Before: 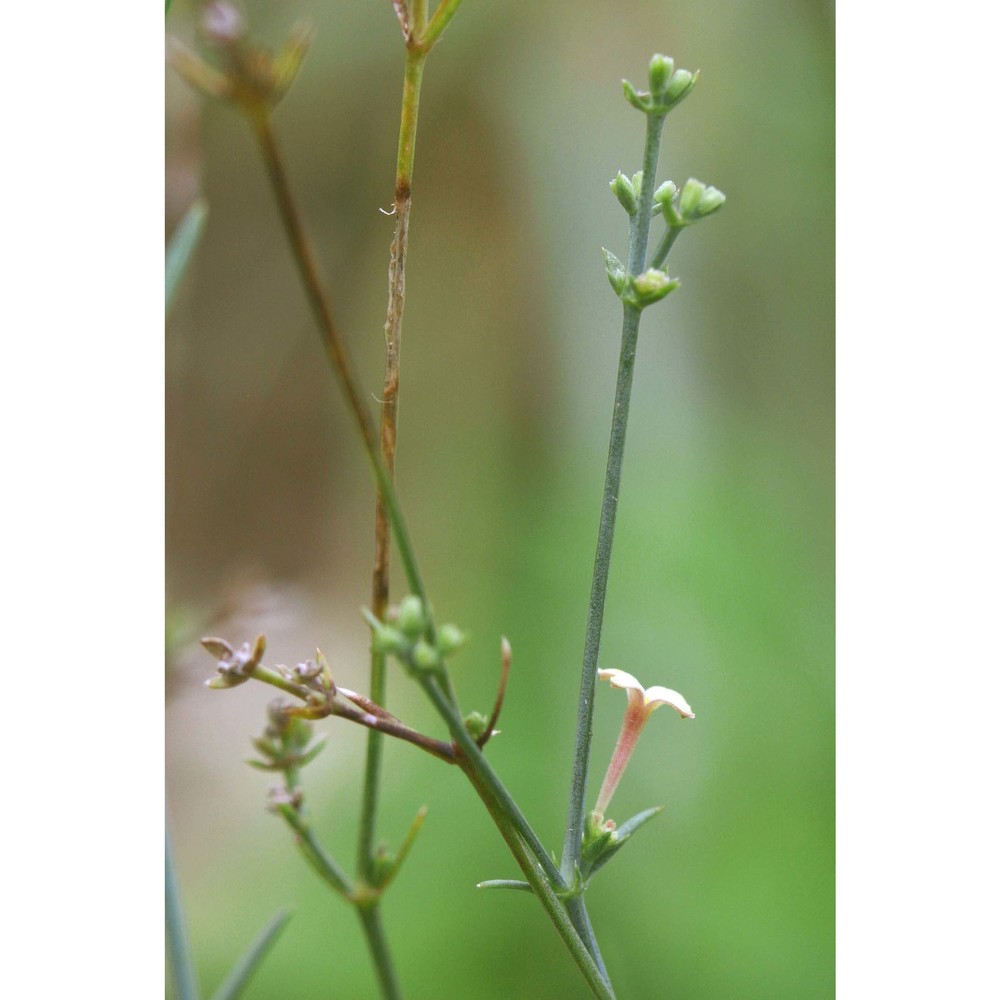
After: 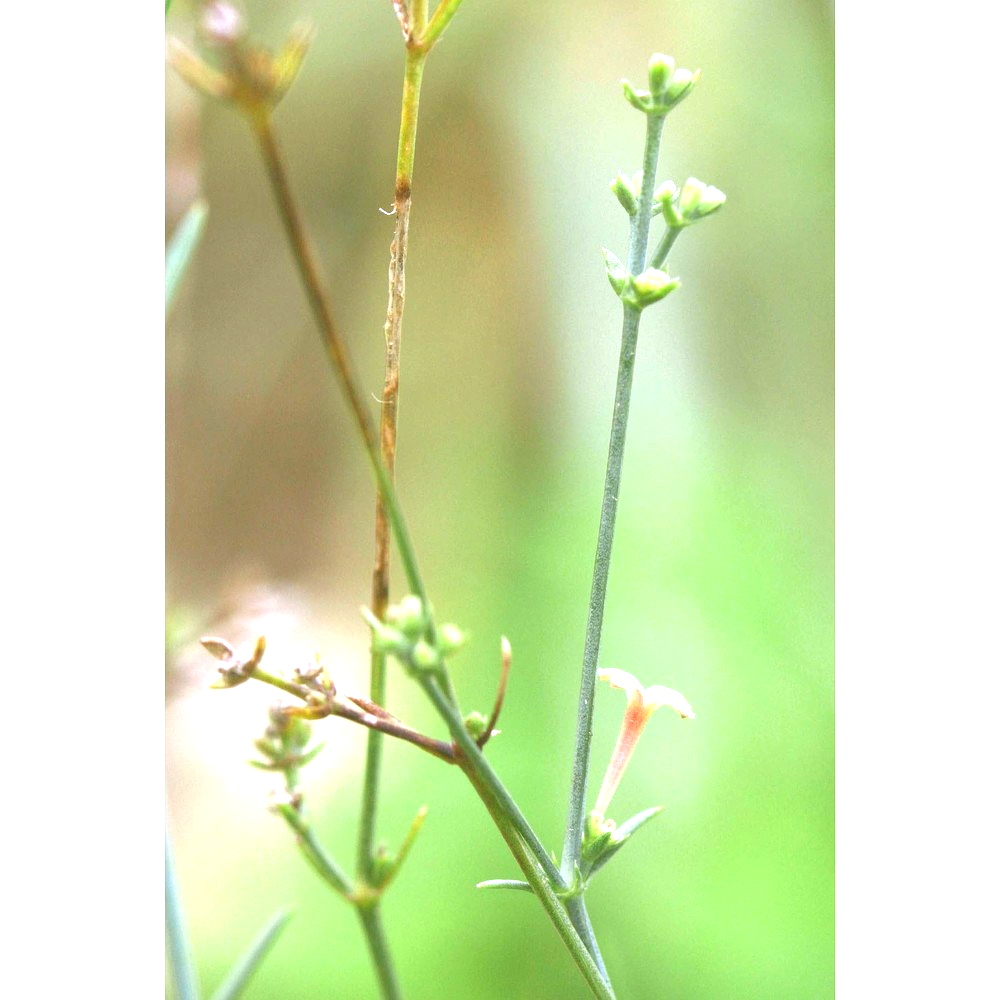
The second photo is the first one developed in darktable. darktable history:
exposure: black level correction 0, exposure 1.386 EV
